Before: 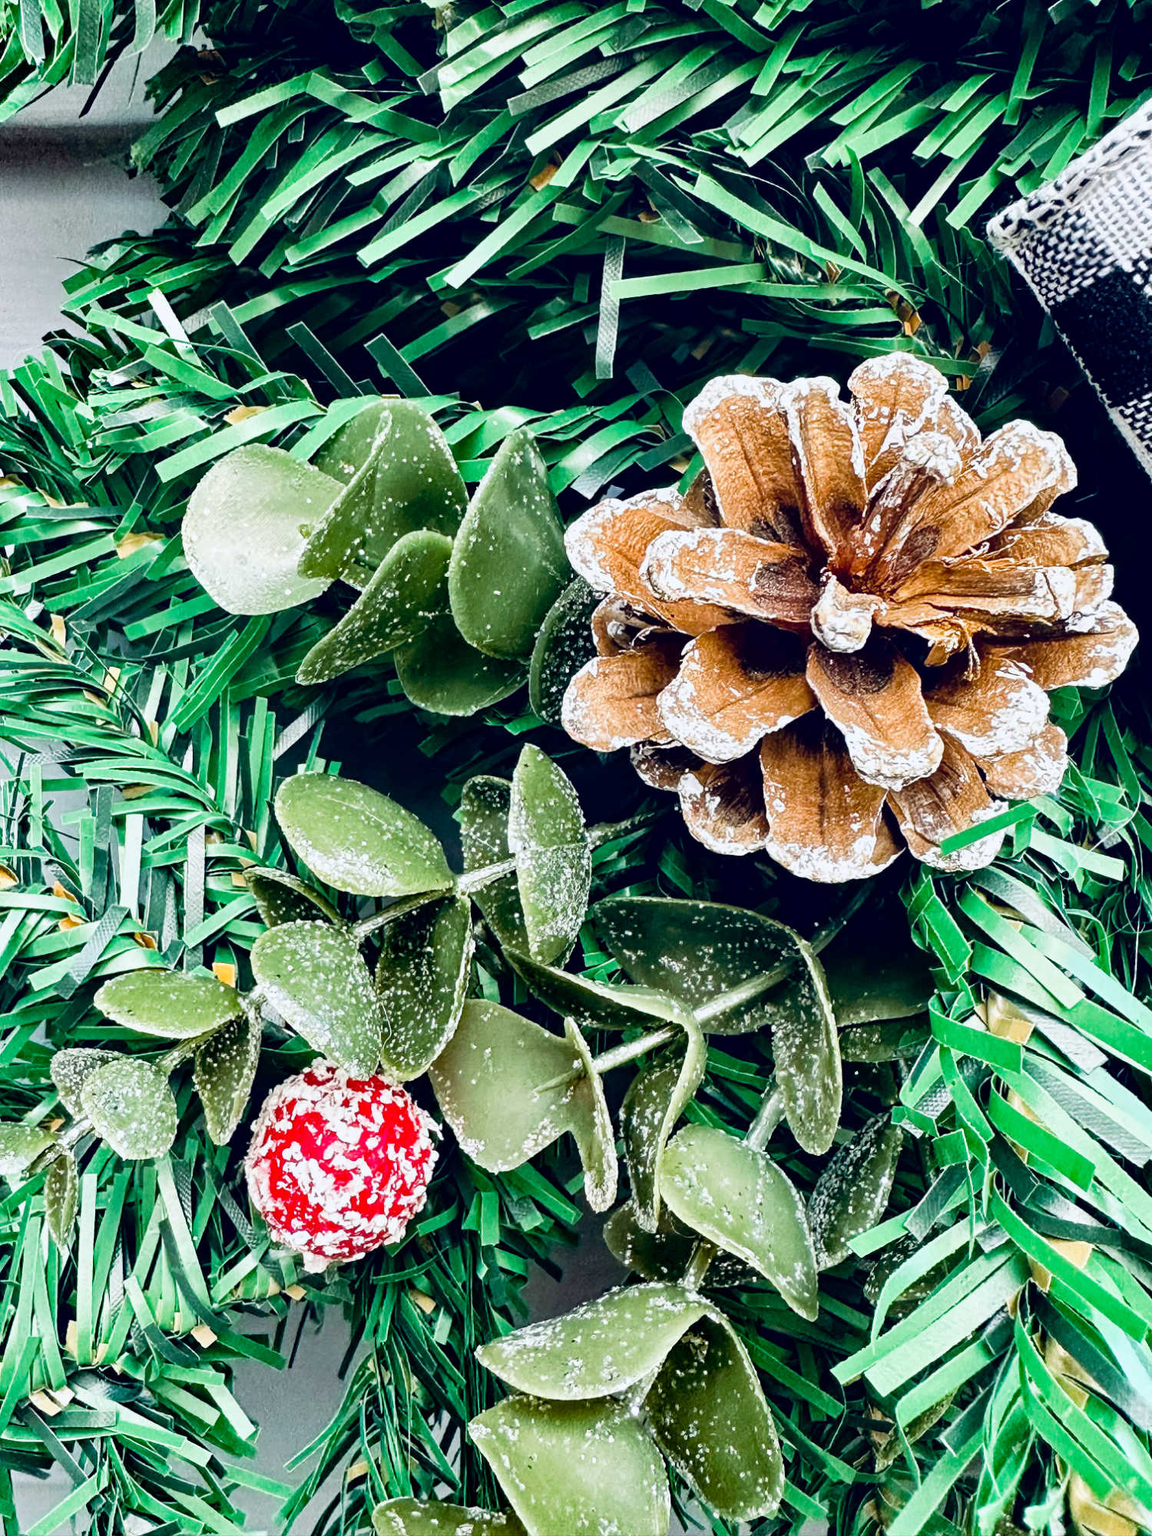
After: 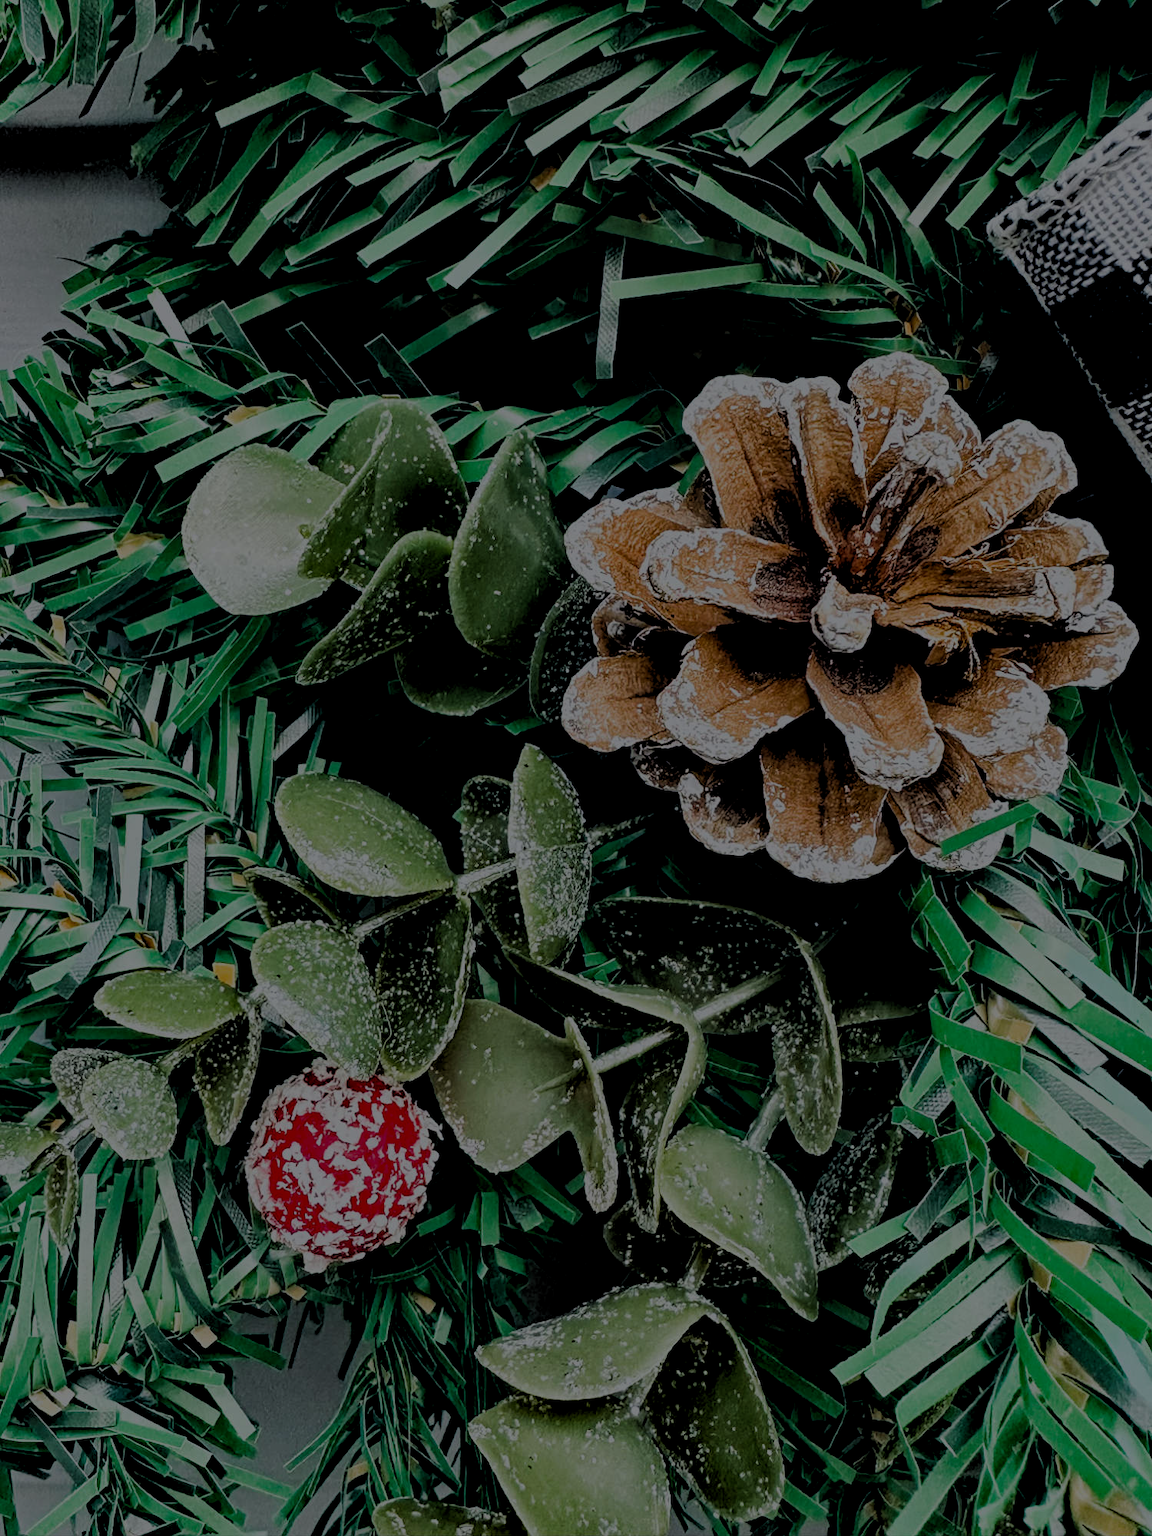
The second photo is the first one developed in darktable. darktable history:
exposure: exposure -2.446 EV, compensate highlight preservation false
rgb levels: levels [[0.01, 0.419, 0.839], [0, 0.5, 1], [0, 0.5, 1]]
